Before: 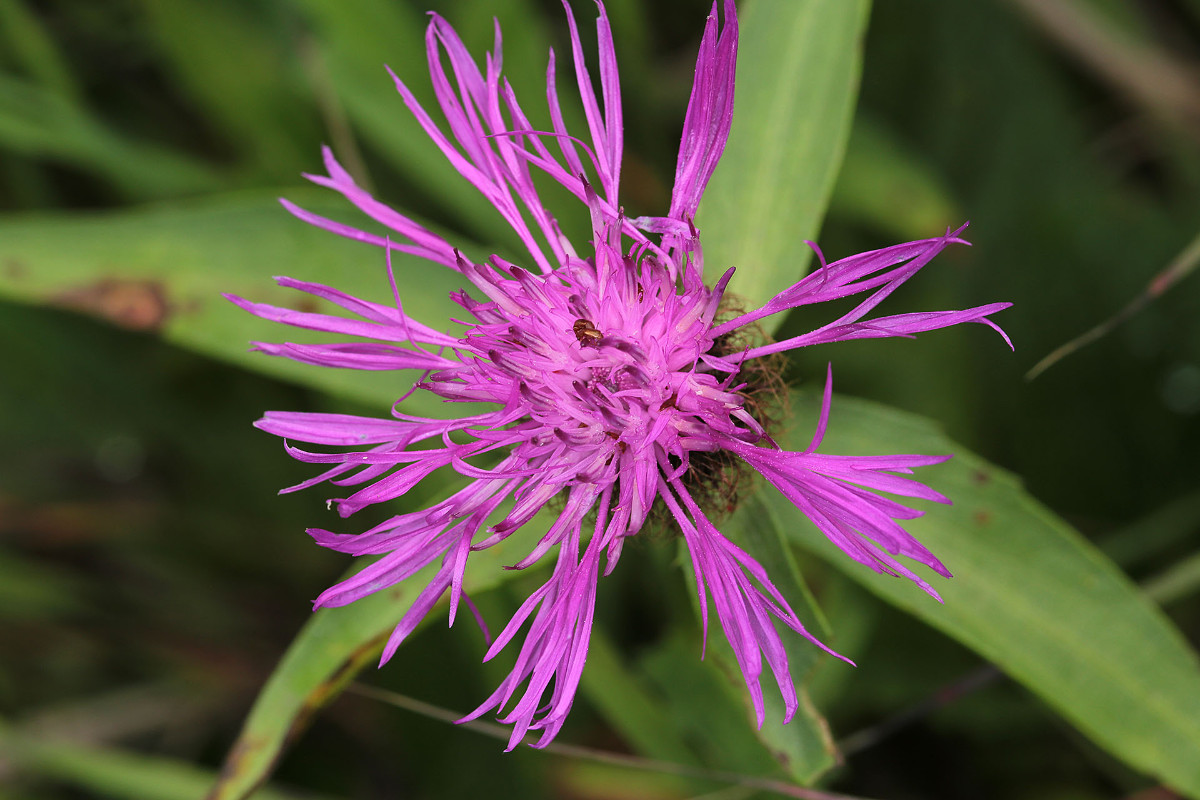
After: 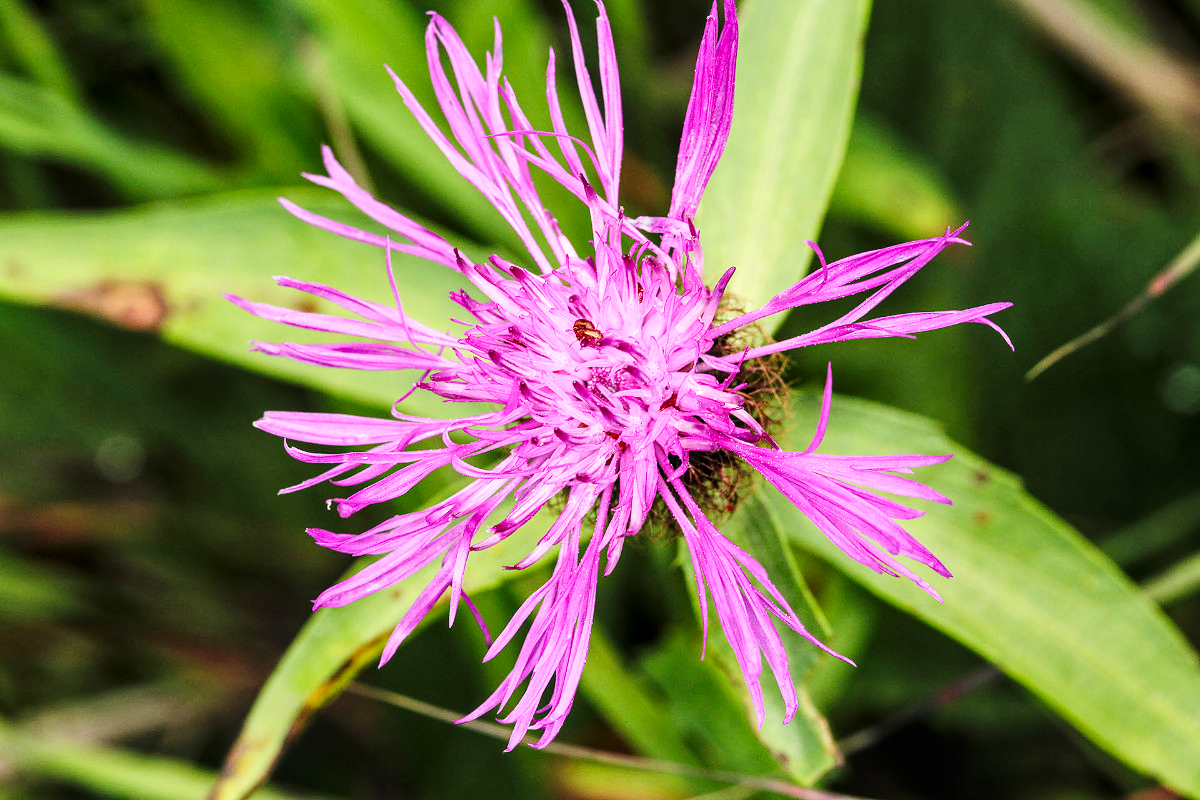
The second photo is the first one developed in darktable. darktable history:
base curve: curves: ch0 [(0, 0.003) (0.001, 0.002) (0.006, 0.004) (0.02, 0.022) (0.048, 0.086) (0.094, 0.234) (0.162, 0.431) (0.258, 0.629) (0.385, 0.8) (0.548, 0.918) (0.751, 0.988) (1, 1)], preserve colors none
local contrast: detail 130%
